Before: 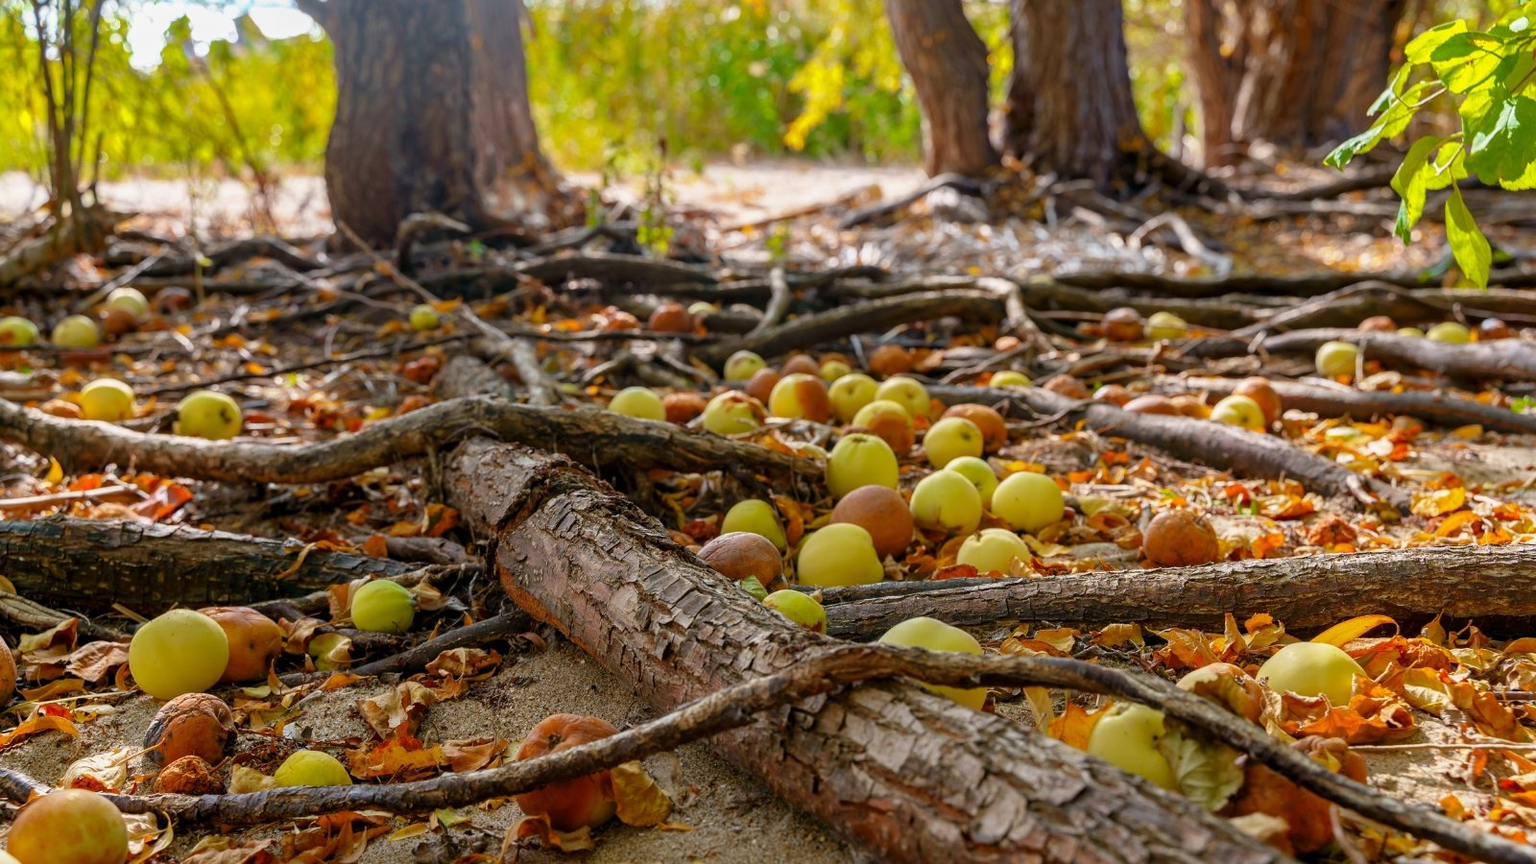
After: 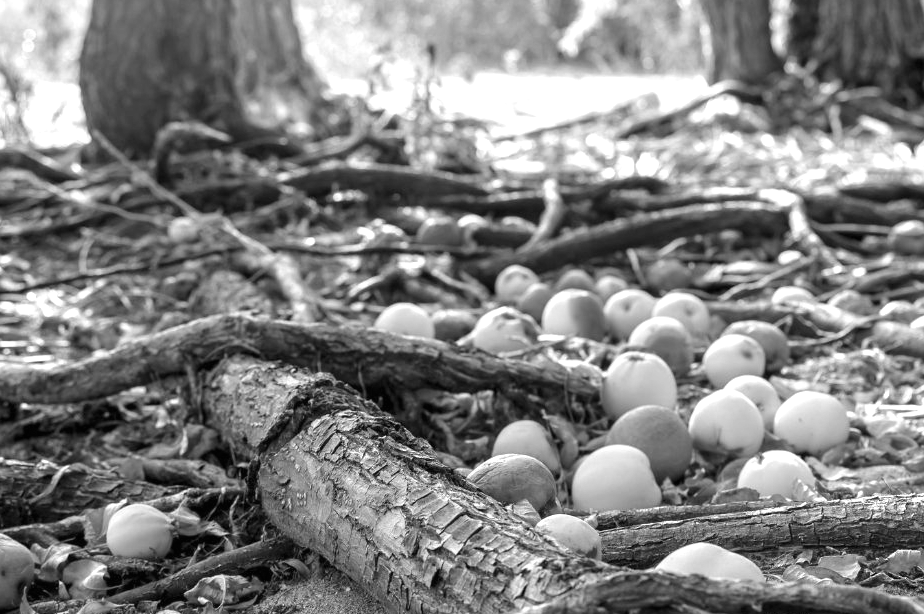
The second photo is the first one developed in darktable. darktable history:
crop: left 16.202%, top 11.208%, right 26.045%, bottom 20.557%
monochrome: a 1.94, b -0.638
exposure: black level correction 0, exposure 1 EV, compensate exposure bias true, compensate highlight preservation false
color zones: curves: ch1 [(0.29, 0.492) (0.373, 0.185) (0.509, 0.481)]; ch2 [(0.25, 0.462) (0.749, 0.457)], mix 40.67%
